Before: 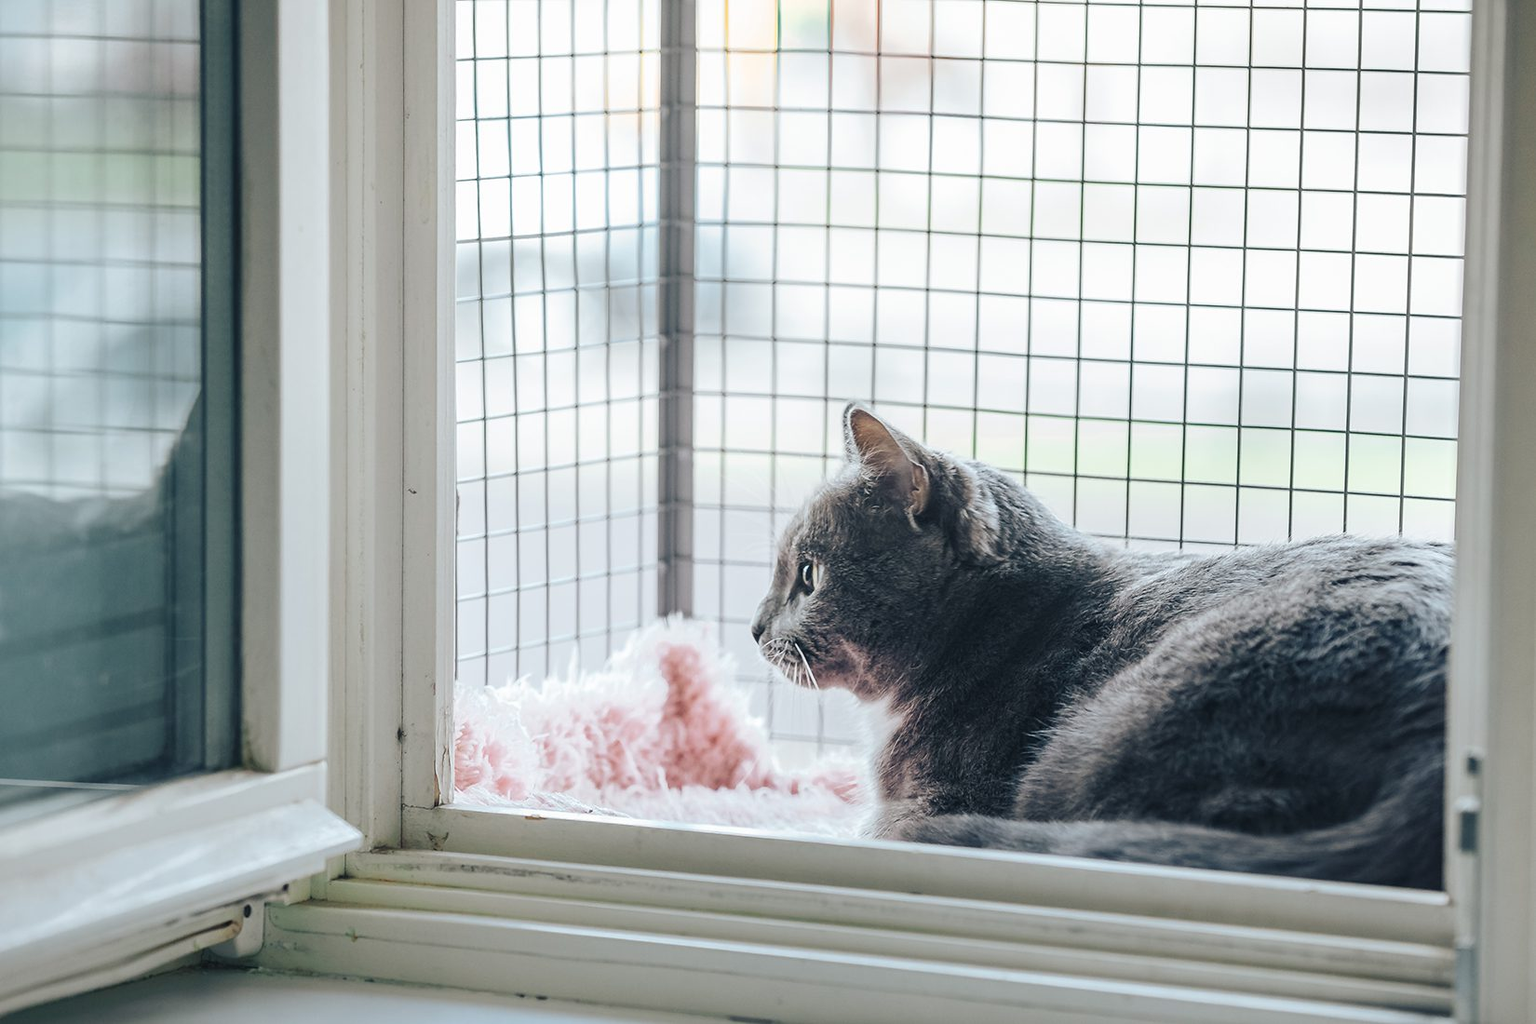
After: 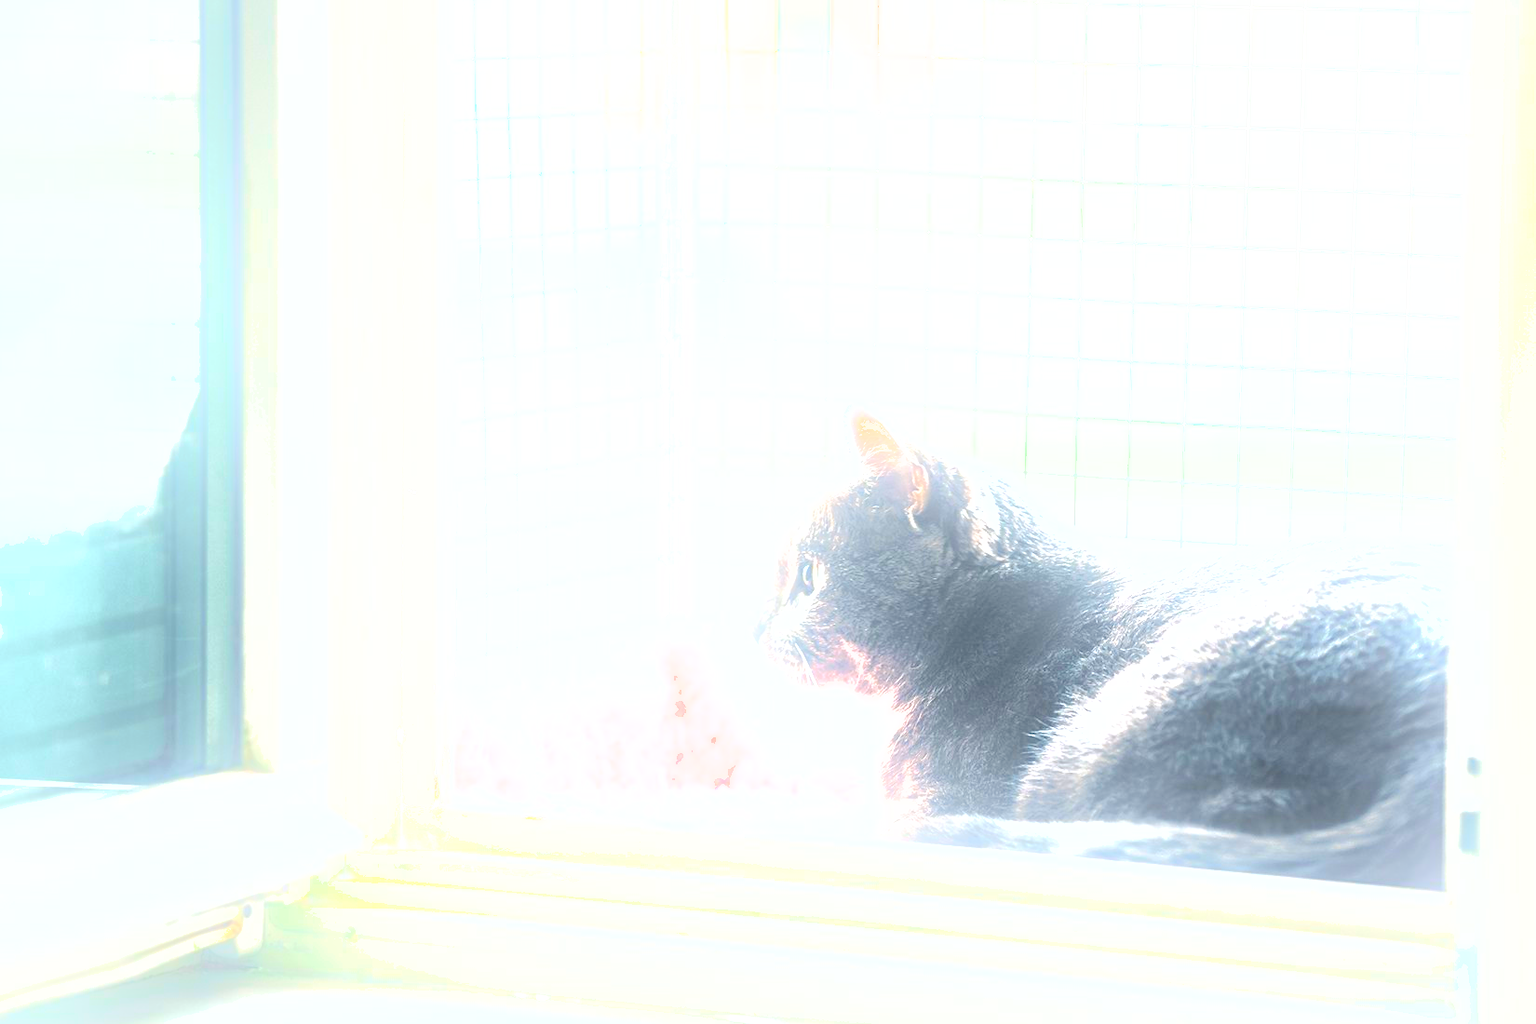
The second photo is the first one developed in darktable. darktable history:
exposure: exposure 2.207 EV, compensate highlight preservation false
bloom: on, module defaults
shadows and highlights: on, module defaults
tone equalizer: on, module defaults
